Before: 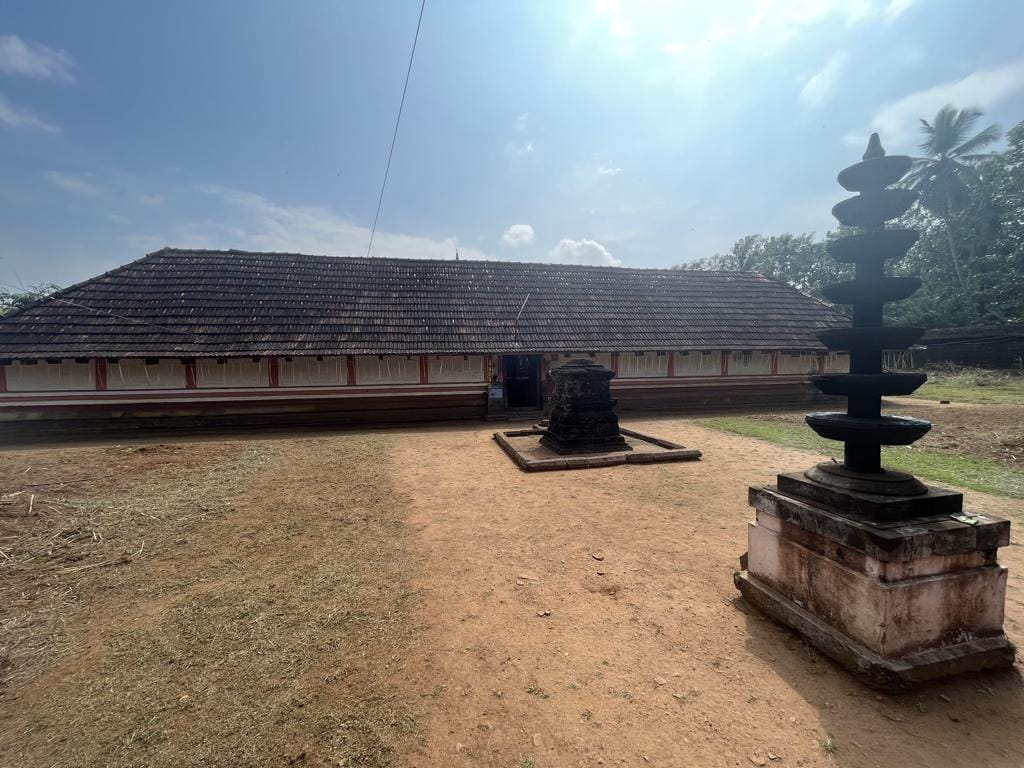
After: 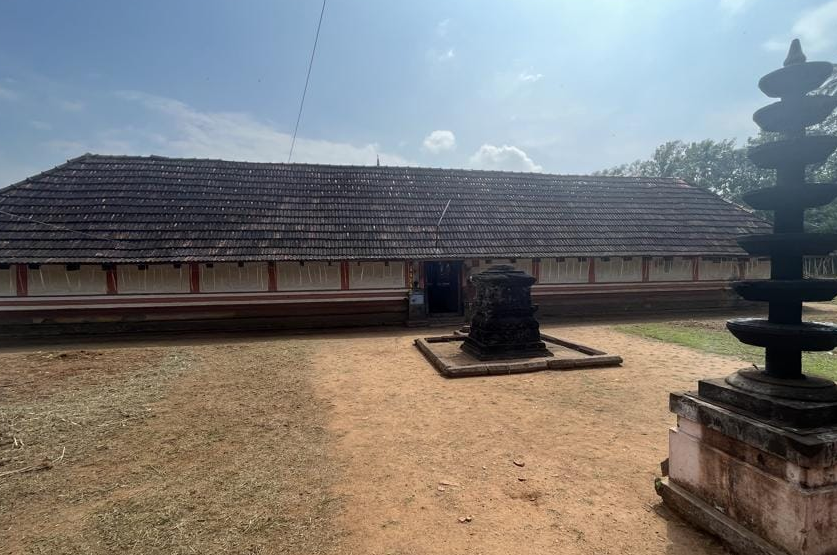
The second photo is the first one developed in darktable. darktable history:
crop: left 7.798%, top 12.286%, right 10.398%, bottom 15.409%
